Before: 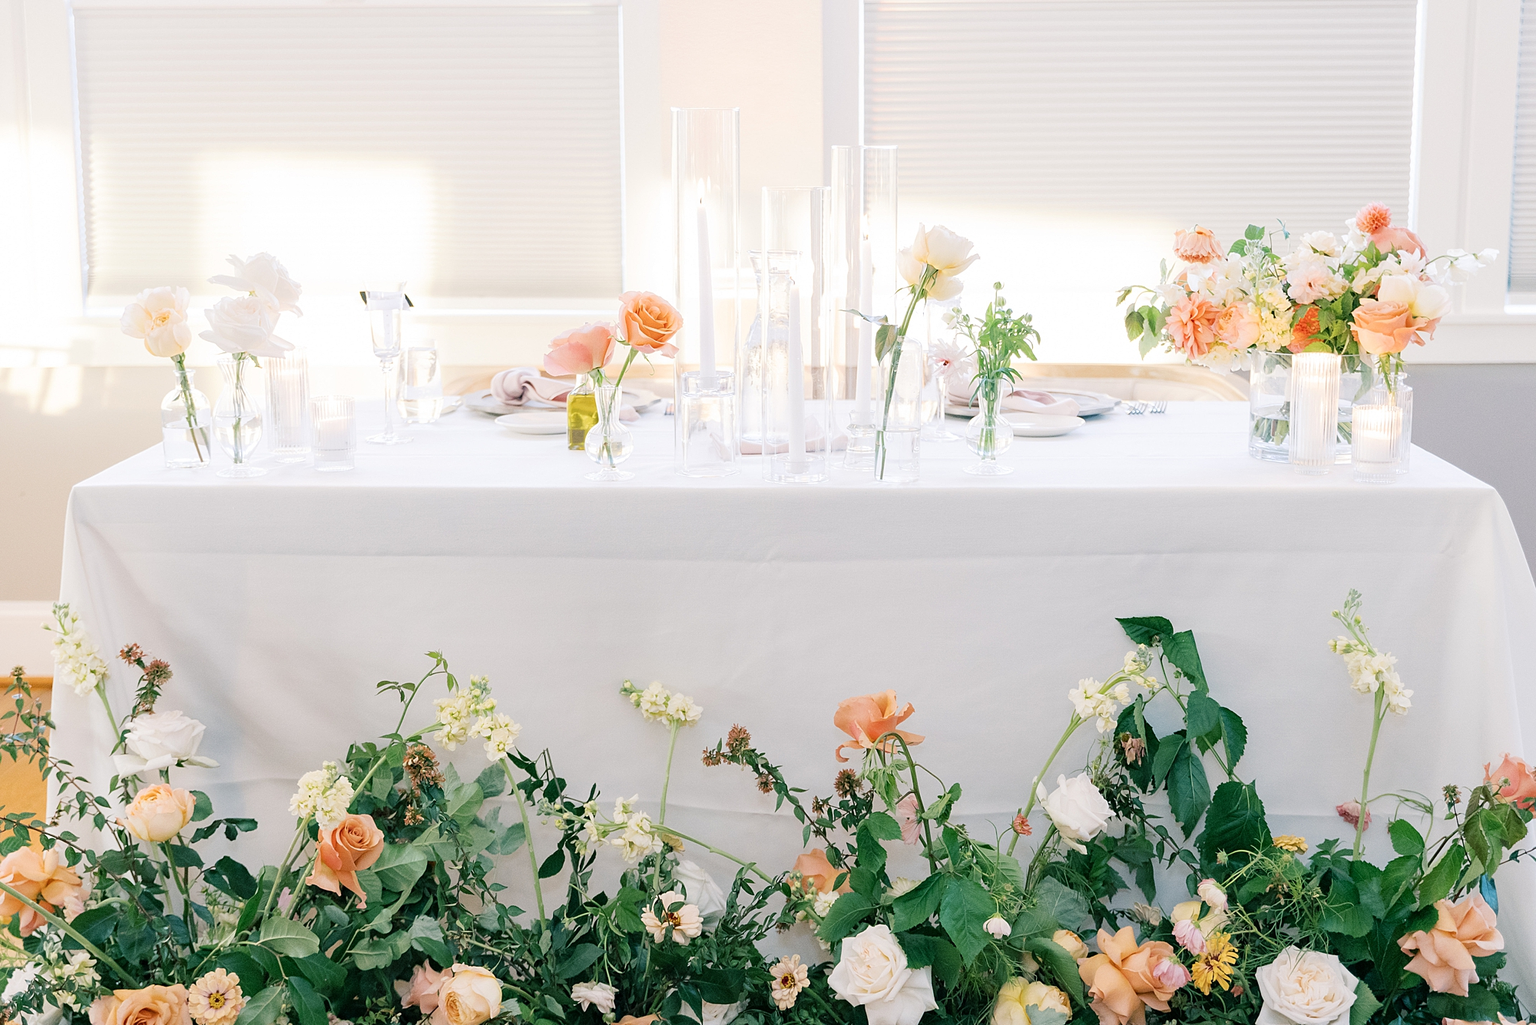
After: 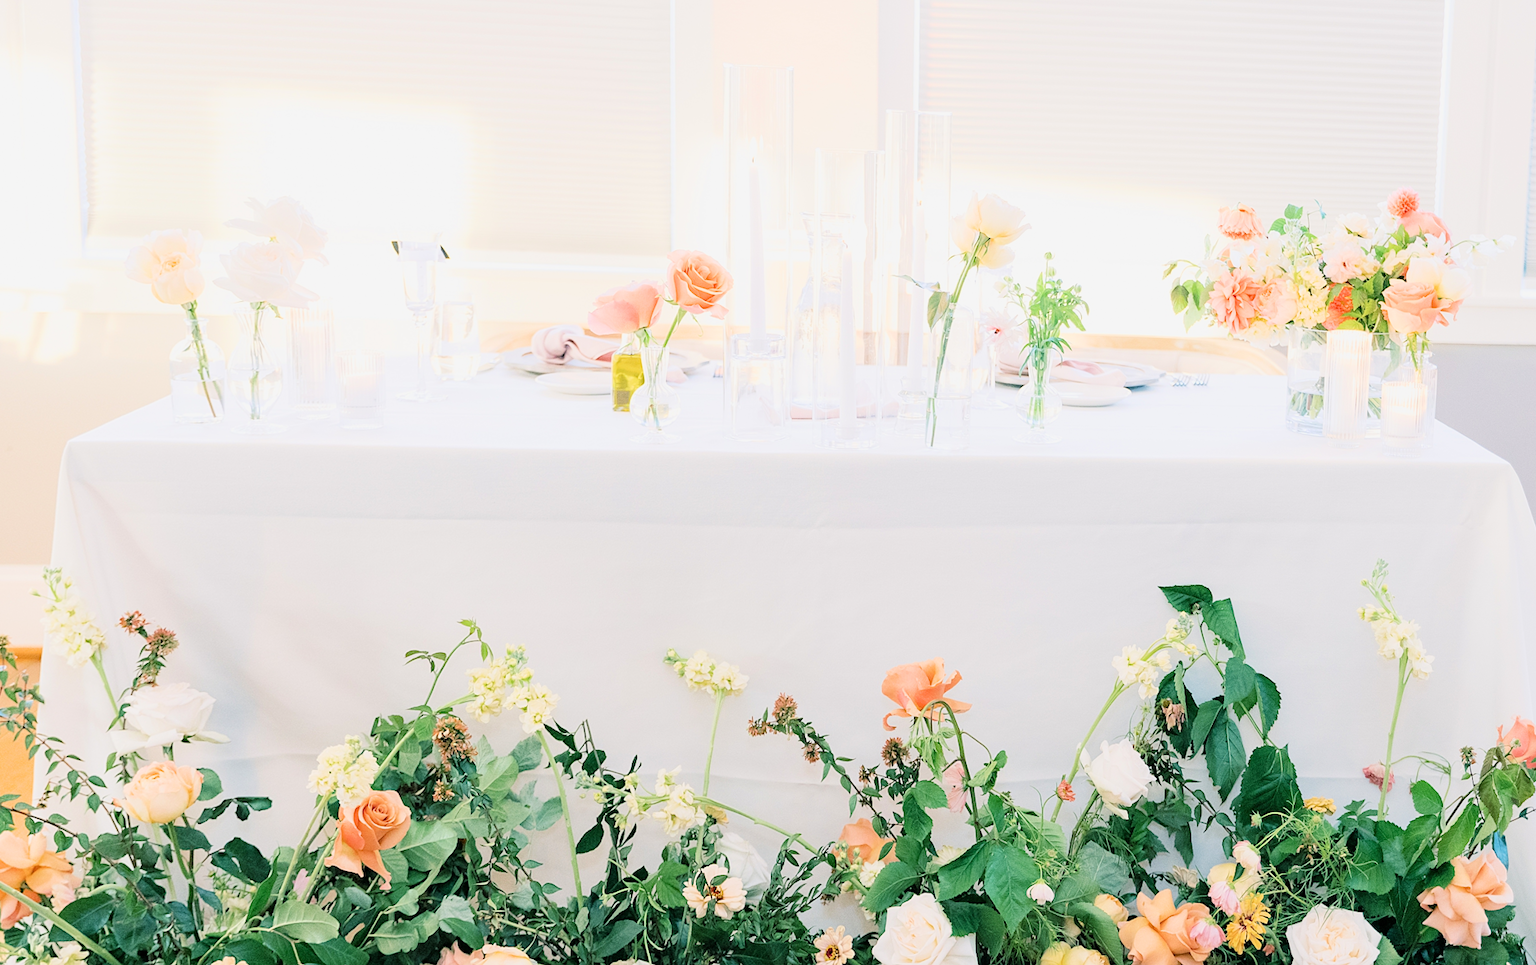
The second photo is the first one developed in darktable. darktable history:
rotate and perspective: rotation 0.679°, lens shift (horizontal) 0.136, crop left 0.009, crop right 0.991, crop top 0.078, crop bottom 0.95
exposure: black level correction 0, exposure 1 EV, compensate exposure bias true, compensate highlight preservation false
filmic rgb: black relative exposure -7.82 EV, white relative exposure 4.29 EV, hardness 3.86, color science v6 (2022)
crop and rotate: left 0.614%, top 0.179%, bottom 0.309%
